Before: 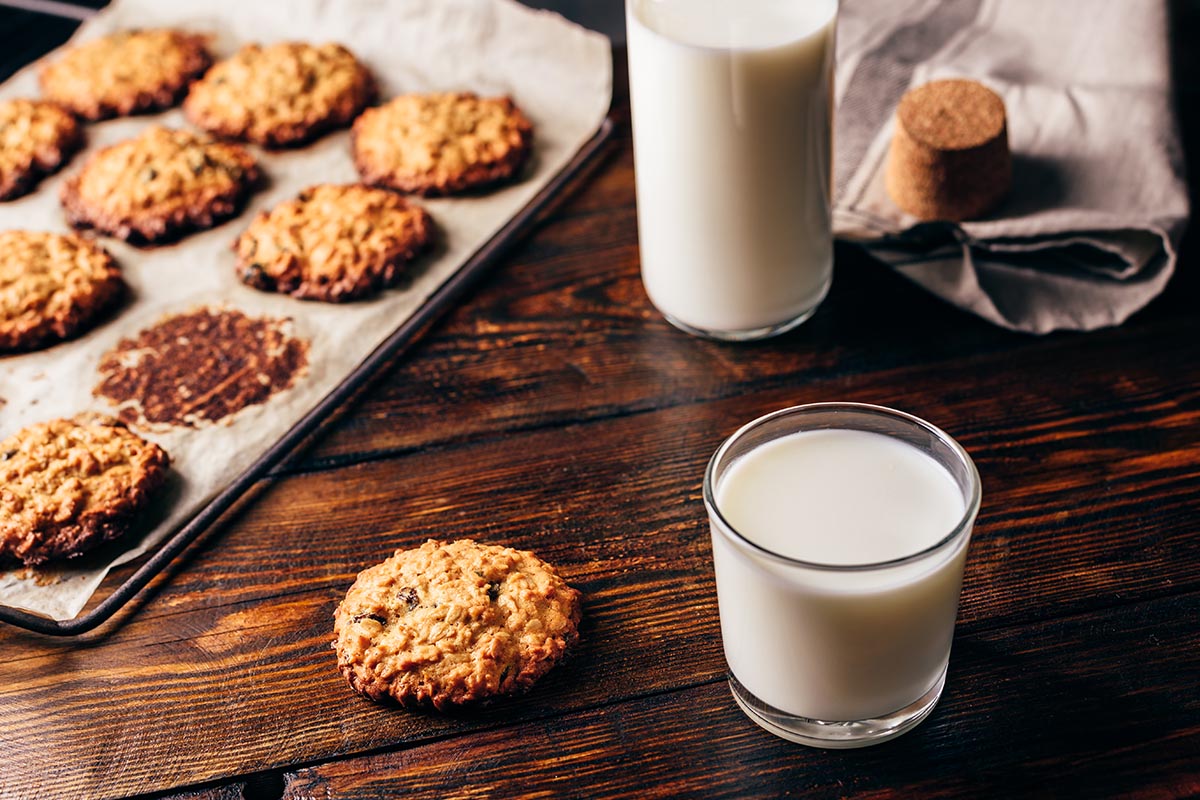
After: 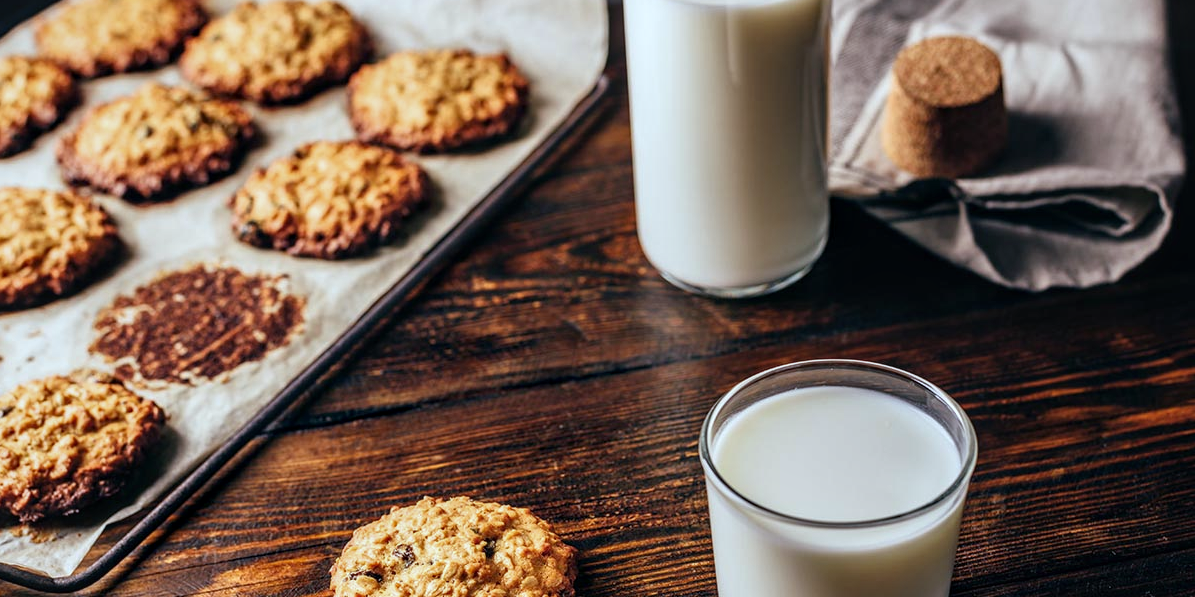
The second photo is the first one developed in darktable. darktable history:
local contrast: on, module defaults
crop: left 0.387%, top 5.469%, bottom 19.809%
white balance: red 0.925, blue 1.046
